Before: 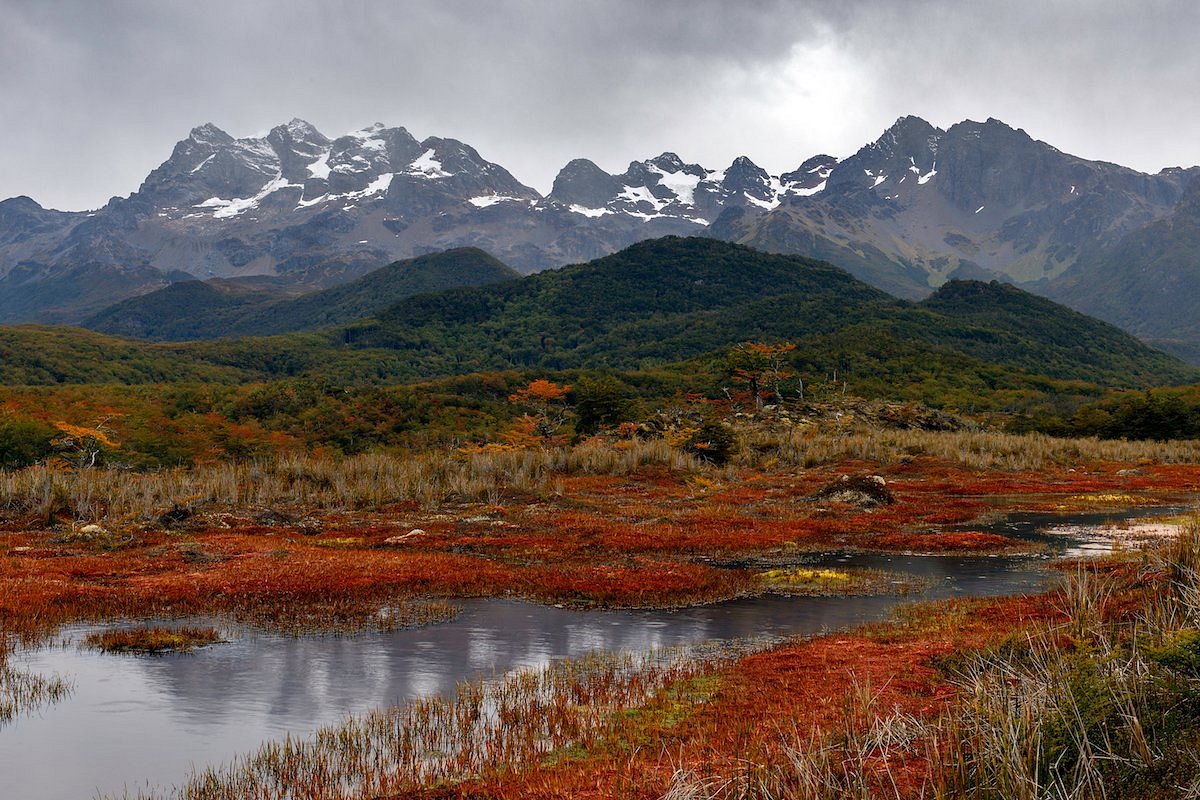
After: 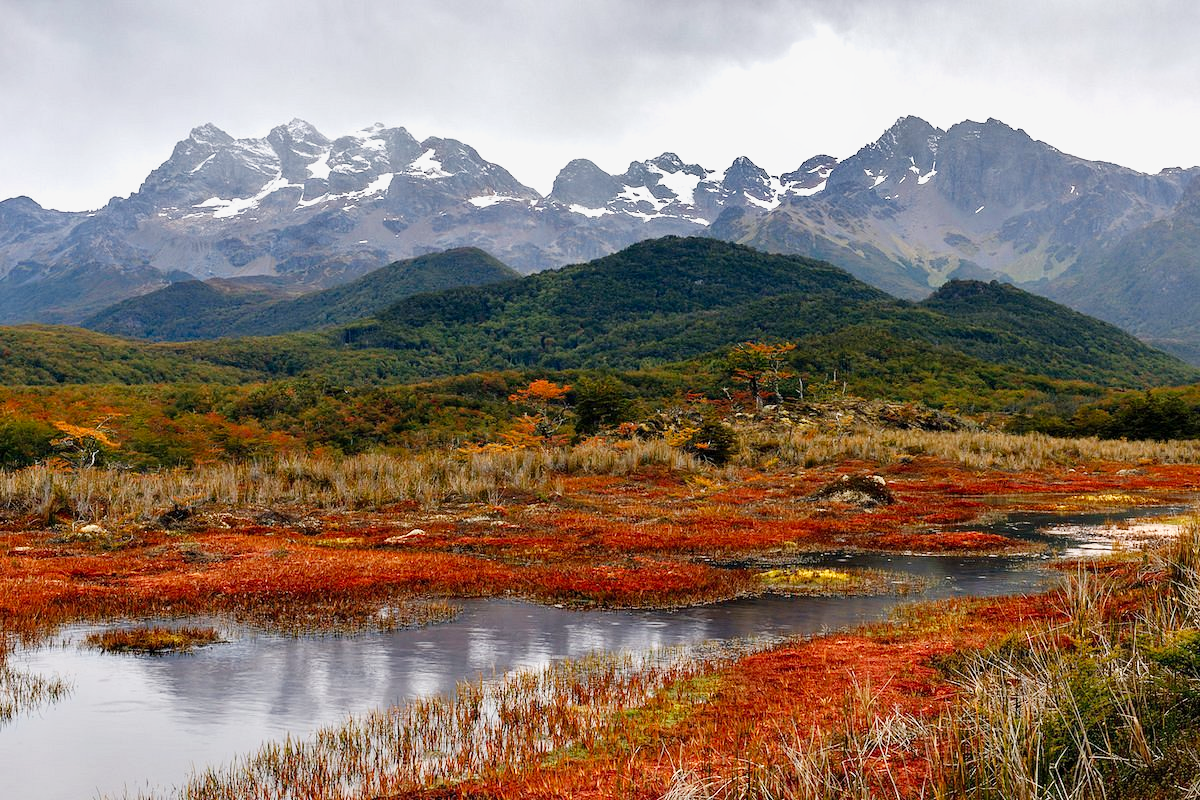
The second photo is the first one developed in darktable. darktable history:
tone equalizer: on, module defaults
tone curve: curves: ch0 [(0, 0) (0.55, 0.716) (0.841, 0.969)], preserve colors none
